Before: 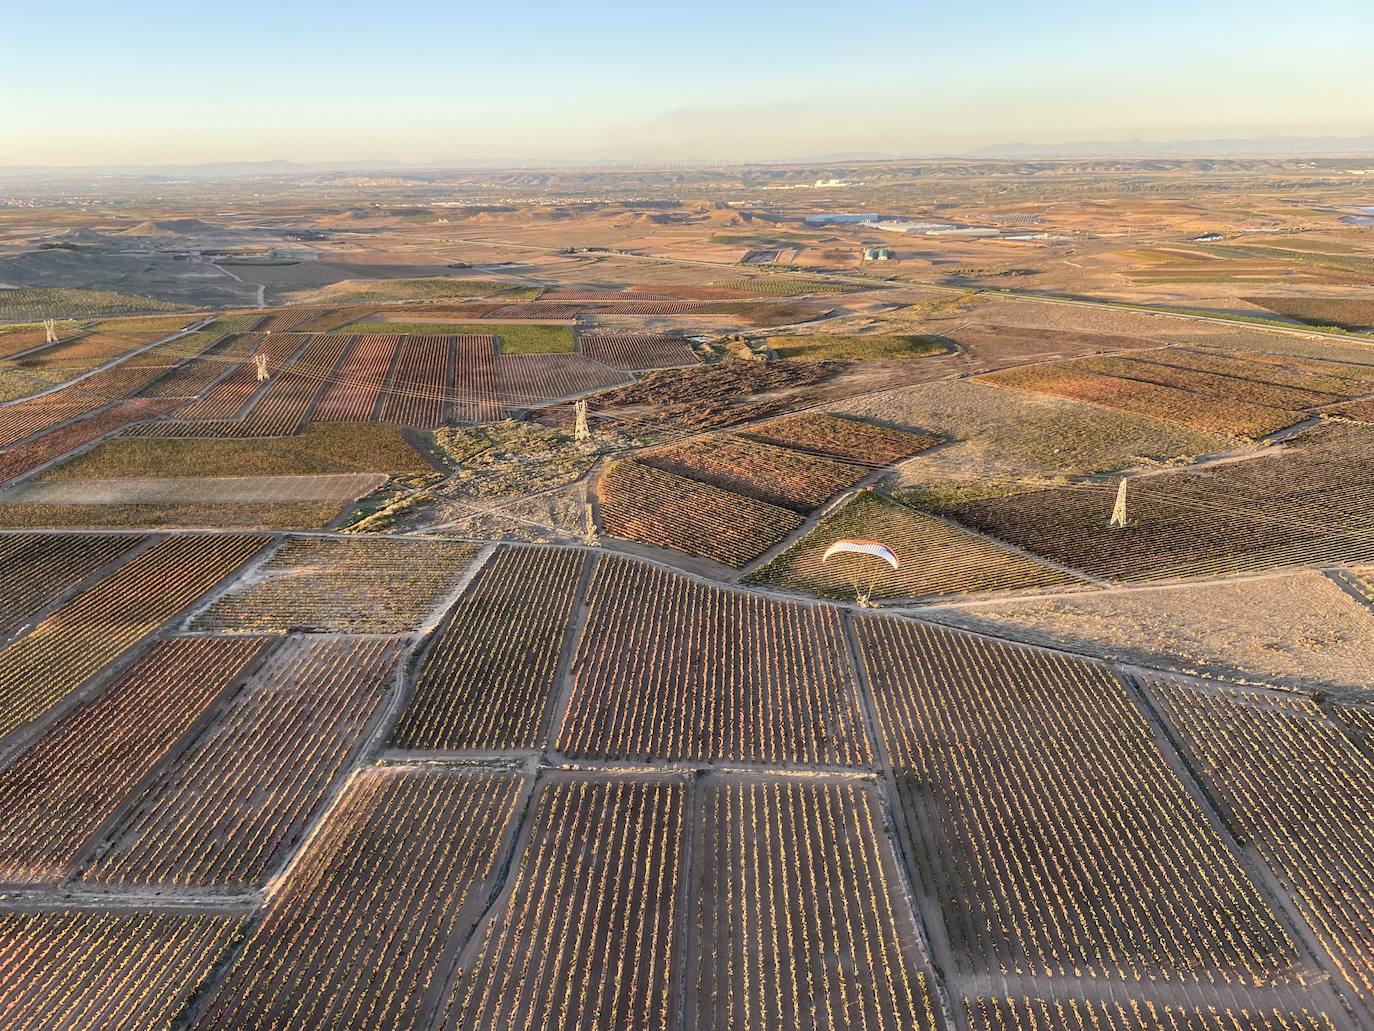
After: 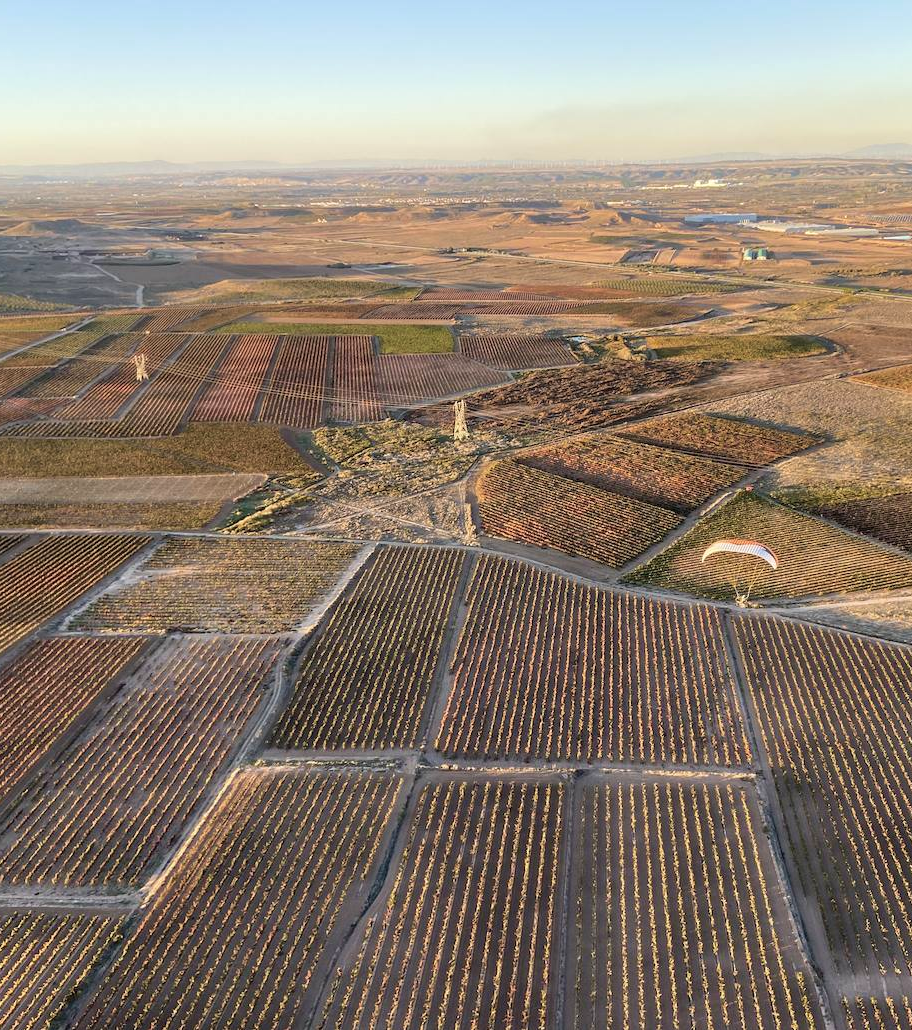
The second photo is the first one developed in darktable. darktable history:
crop and rotate: left 8.861%, right 24.705%
color calibration: illuminant same as pipeline (D50), adaptation XYZ, x 0.347, y 0.359, temperature 5017.56 K
velvia: strength 14.4%
